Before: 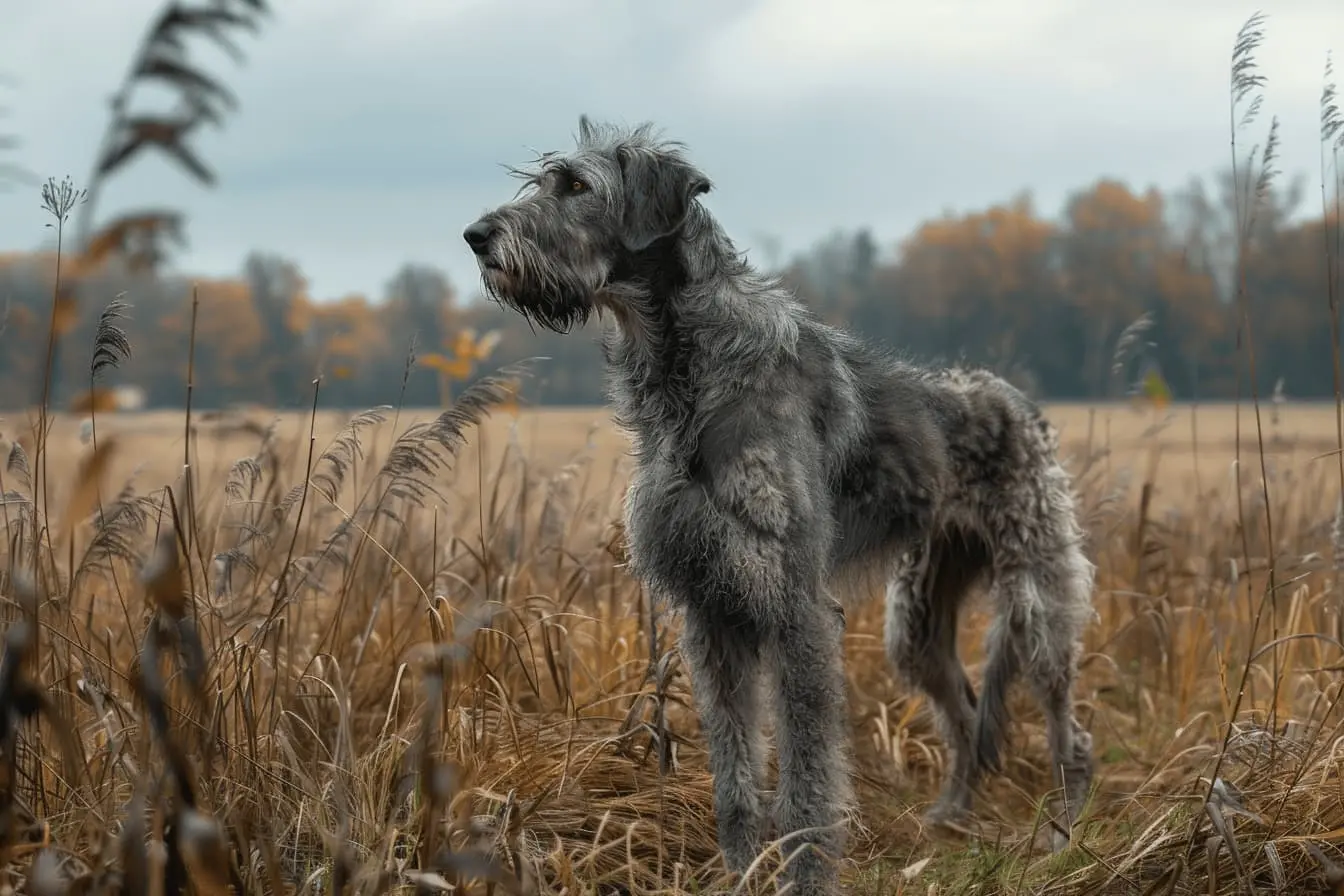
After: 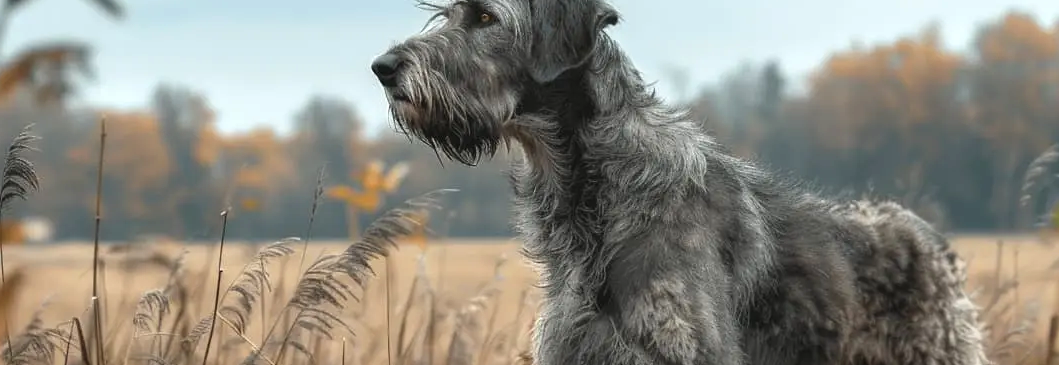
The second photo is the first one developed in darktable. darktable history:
exposure: black level correction -0.002, exposure 0.54 EV, compensate highlight preservation false
crop: left 6.901%, top 18.752%, right 14.25%, bottom 40.457%
